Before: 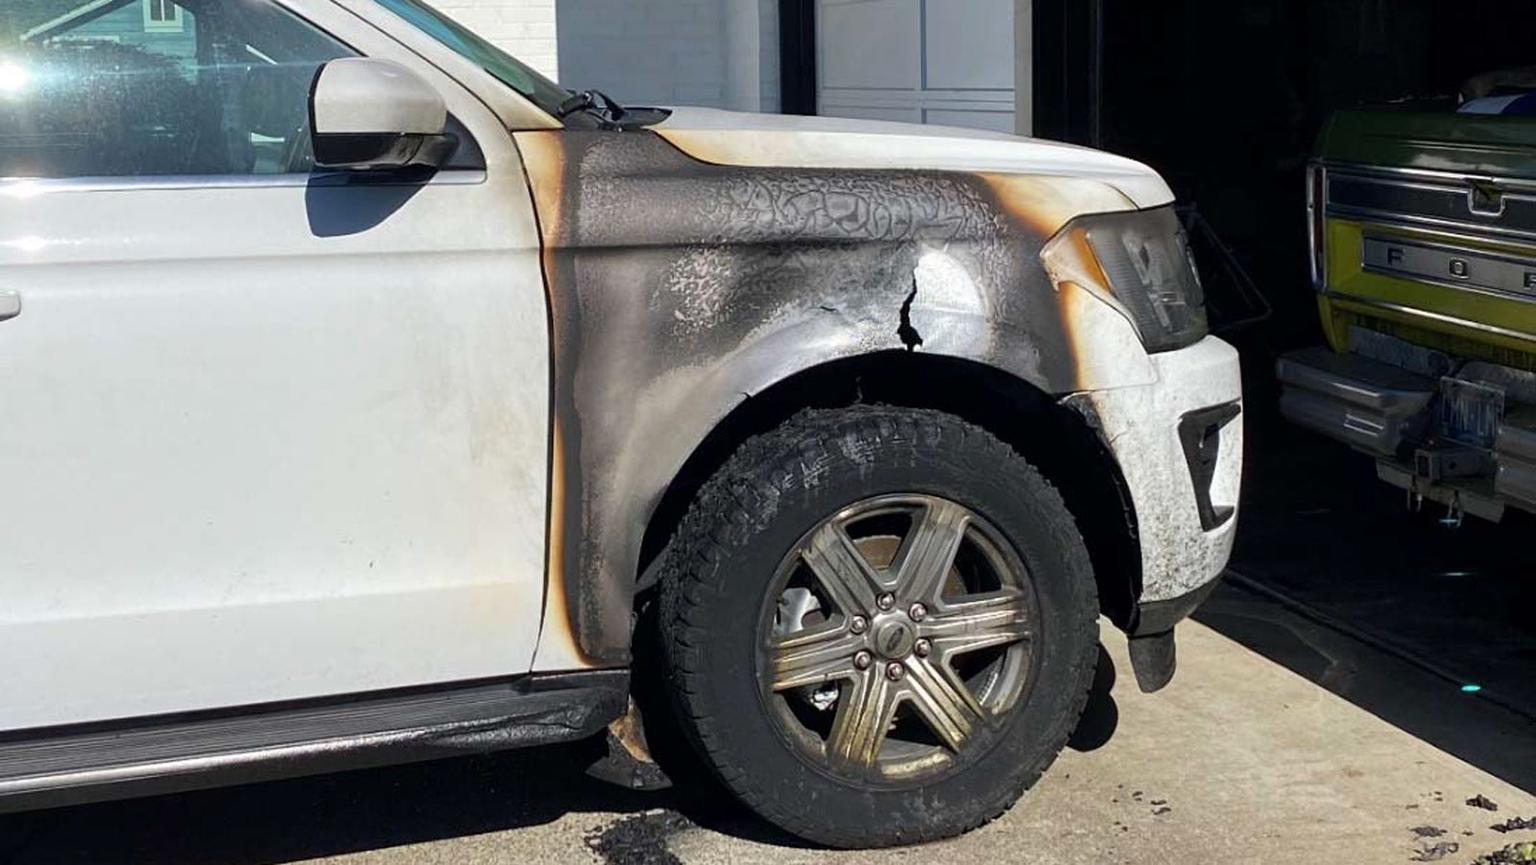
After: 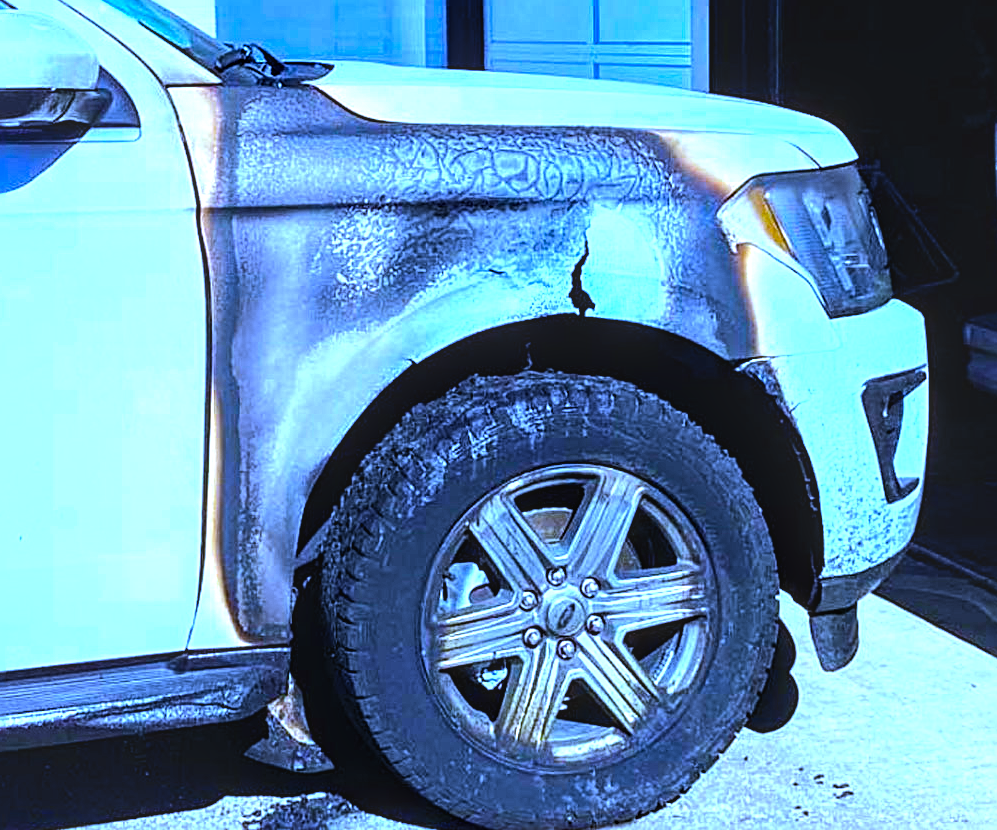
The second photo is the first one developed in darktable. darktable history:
color balance rgb: linear chroma grading › global chroma 15%, perceptual saturation grading › global saturation 30%
tone equalizer: -8 EV -0.75 EV, -7 EV -0.7 EV, -6 EV -0.6 EV, -5 EV -0.4 EV, -3 EV 0.4 EV, -2 EV 0.6 EV, -1 EV 0.7 EV, +0 EV 0.75 EV, edges refinement/feathering 500, mask exposure compensation -1.57 EV, preserve details no
crop and rotate: left 22.918%, top 5.629%, right 14.711%, bottom 2.247%
white balance: red 0.766, blue 1.537
local contrast: on, module defaults
sharpen: radius 2.167, amount 0.381, threshold 0
shadows and highlights: shadows 12, white point adjustment 1.2, highlights -0.36, soften with gaussian
exposure: black level correction 0, exposure 0.7 EV, compensate exposure bias true, compensate highlight preservation false
